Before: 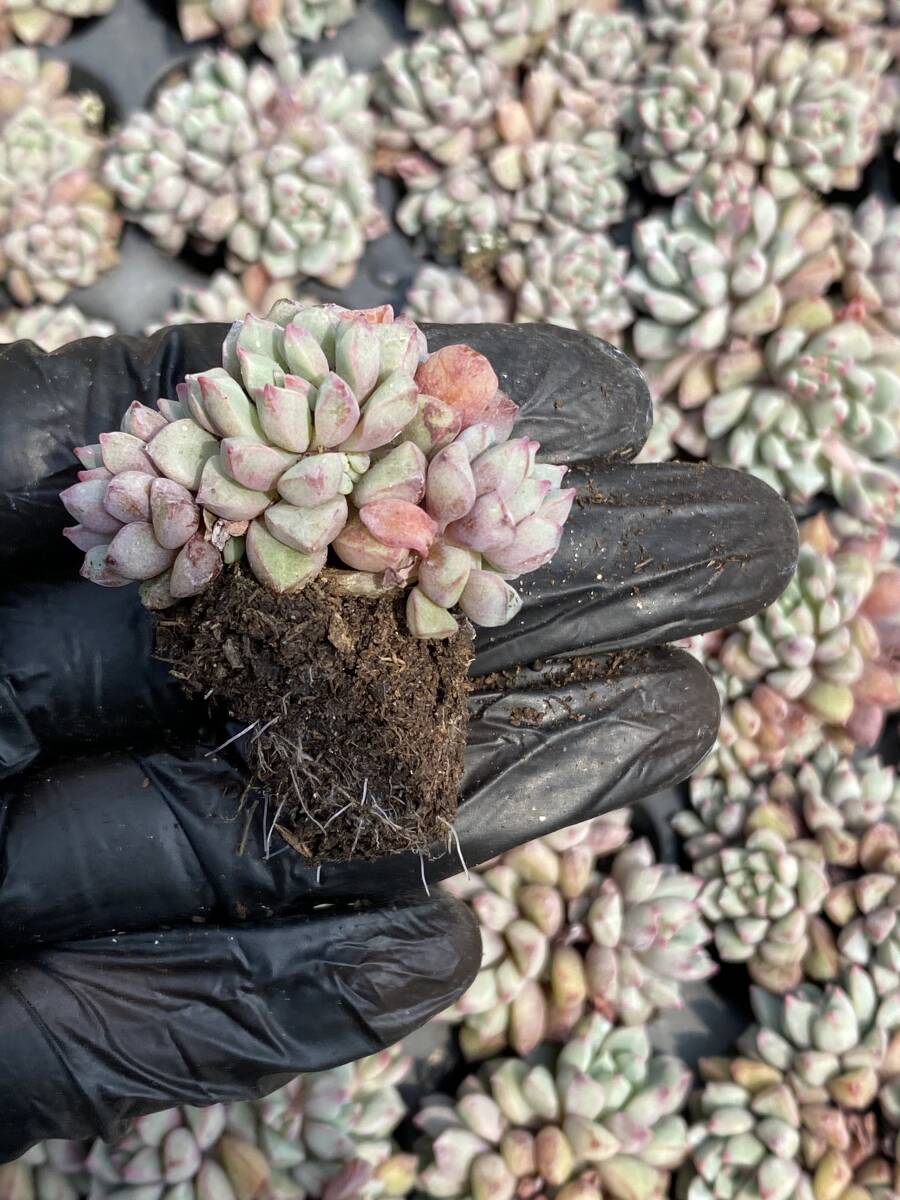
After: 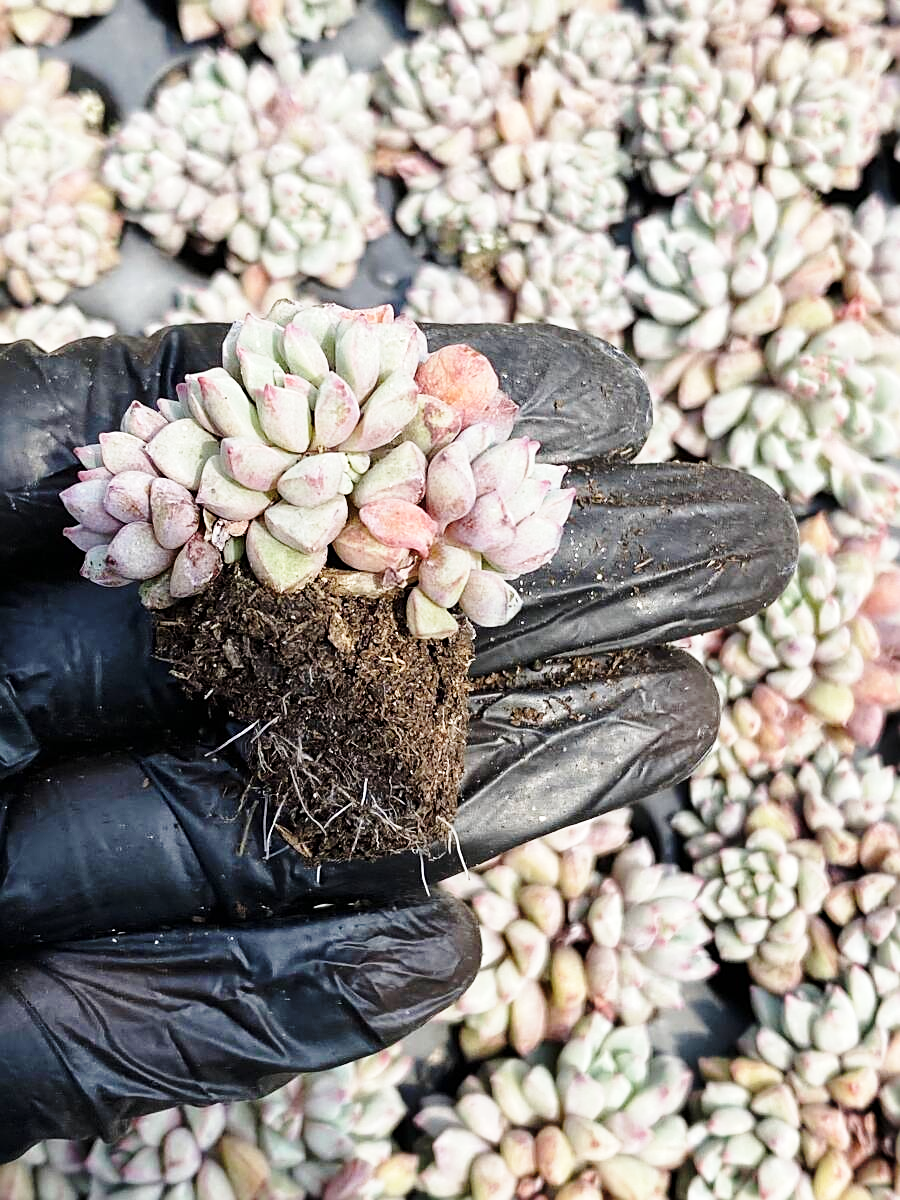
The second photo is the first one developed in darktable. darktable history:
sharpen: on, module defaults
base curve: curves: ch0 [(0, 0) (0.028, 0.03) (0.121, 0.232) (0.46, 0.748) (0.859, 0.968) (1, 1)], preserve colors none
